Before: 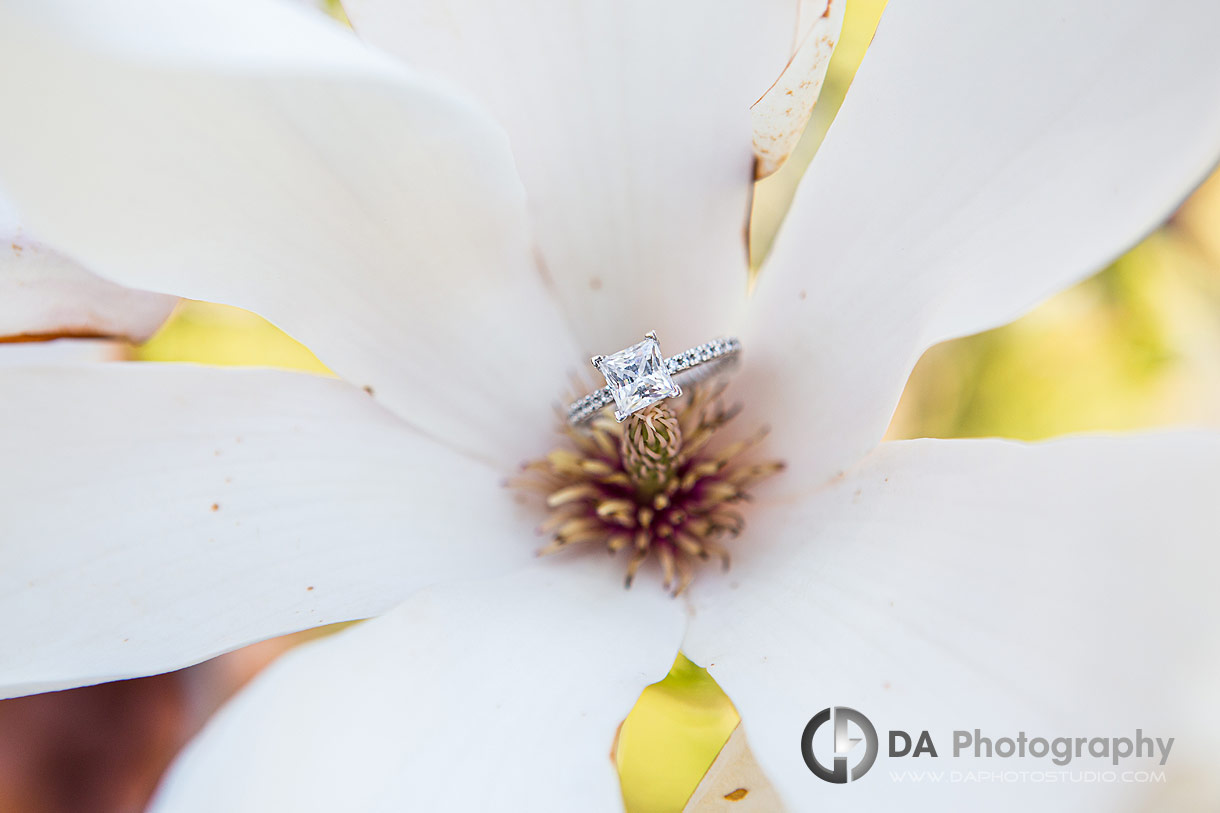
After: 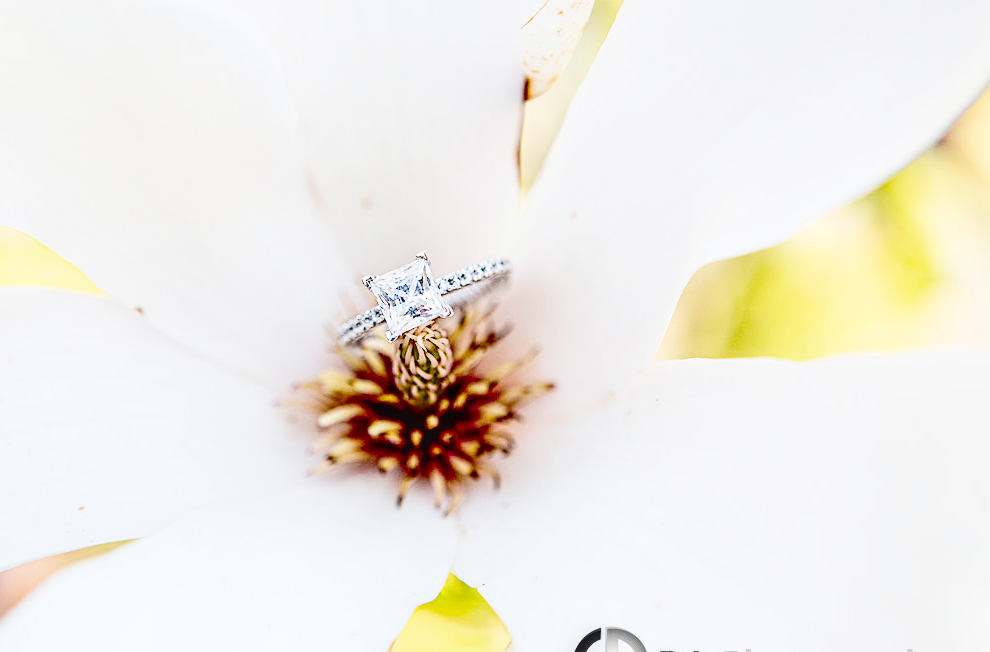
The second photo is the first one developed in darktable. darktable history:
local contrast: on, module defaults
contrast brightness saturation: contrast 0.244, brightness -0.227, saturation 0.135
crop: left 18.847%, top 9.933%, right 0%, bottom 9.763%
tone equalizer: on, module defaults
base curve: curves: ch0 [(0, 0) (0.036, 0.01) (0.123, 0.254) (0.258, 0.504) (0.507, 0.748) (1, 1)], preserve colors none
